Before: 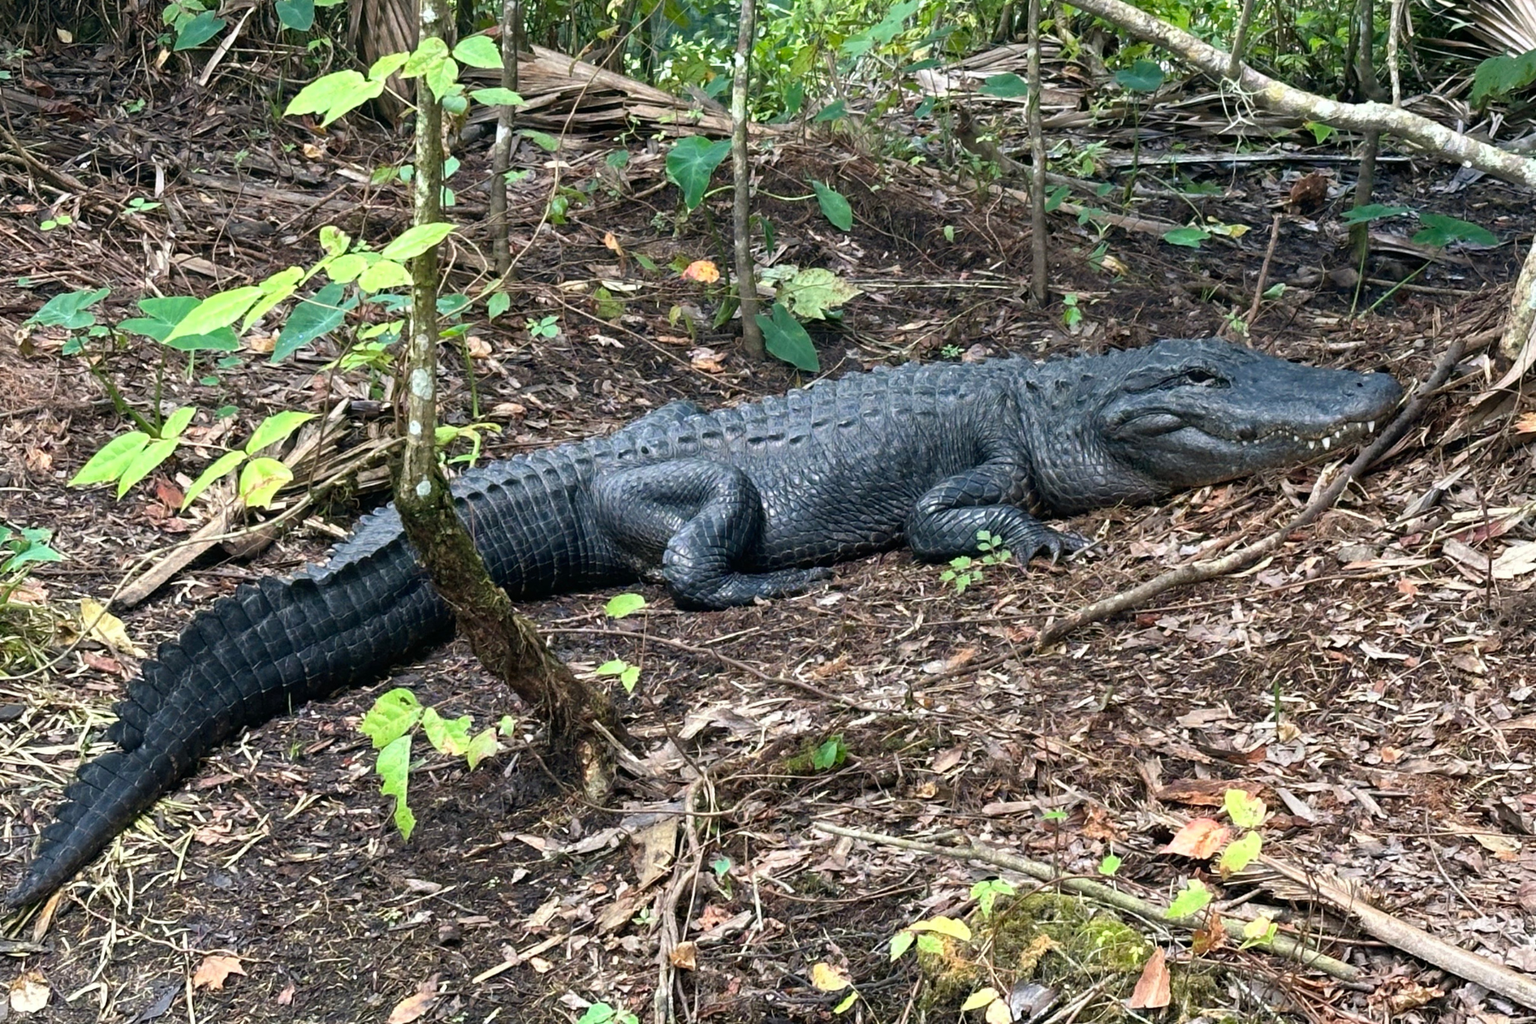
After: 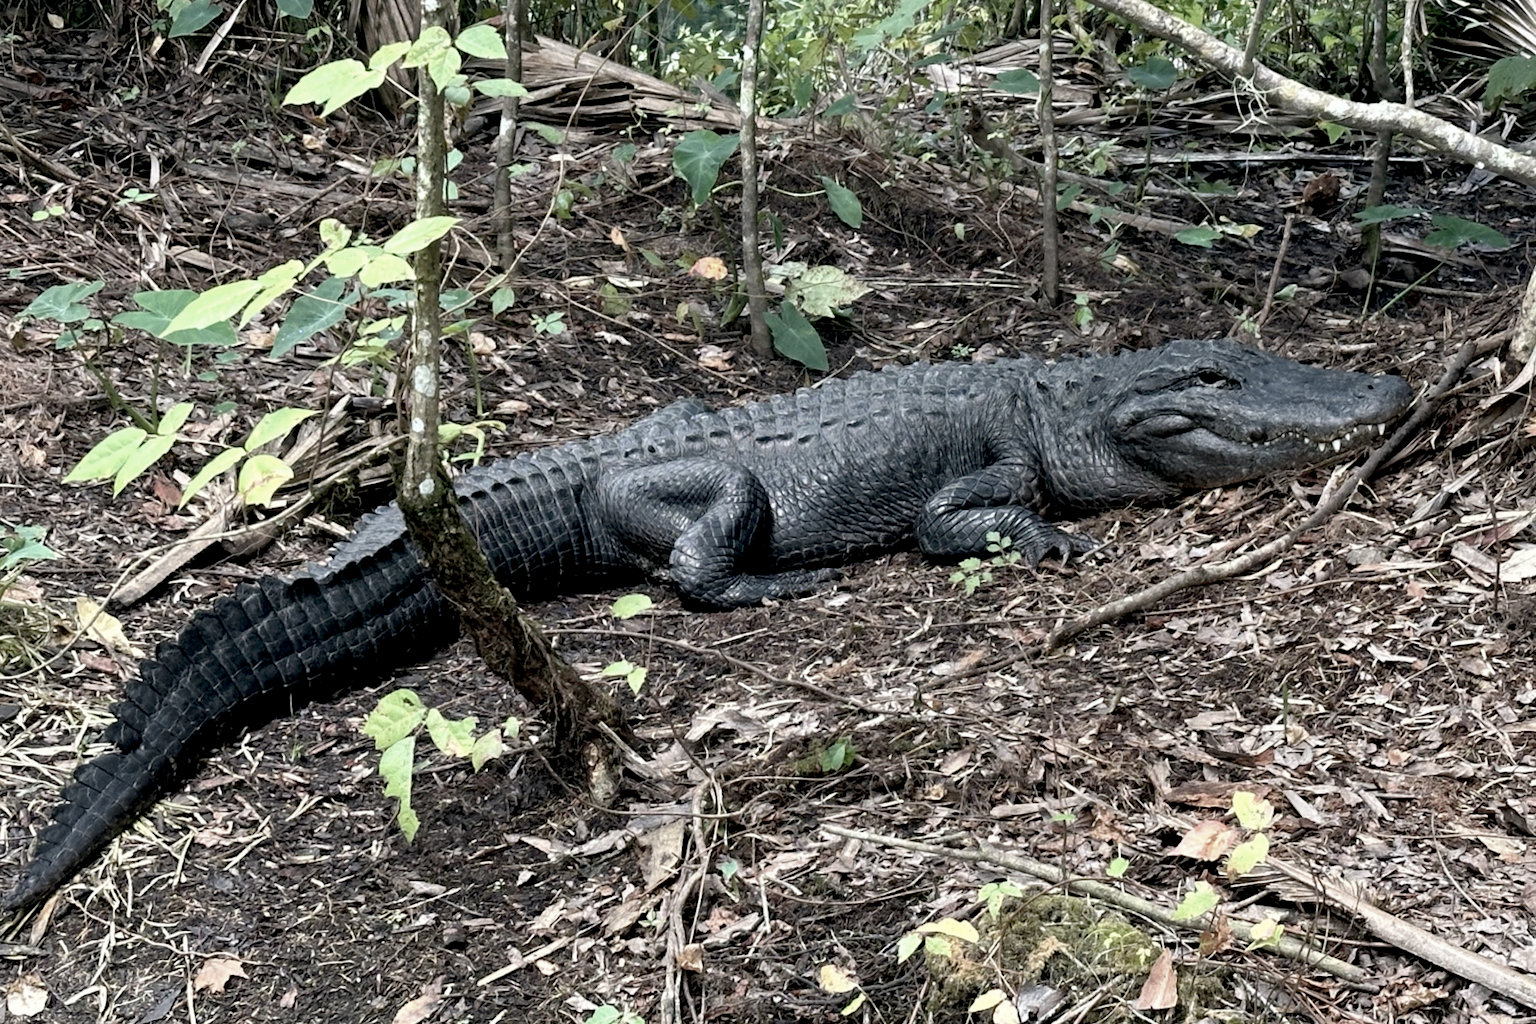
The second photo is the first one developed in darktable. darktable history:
rotate and perspective: rotation 0.174°, lens shift (vertical) 0.013, lens shift (horizontal) 0.019, shear 0.001, automatic cropping original format, crop left 0.007, crop right 0.991, crop top 0.016, crop bottom 0.997
color correction: saturation 0.5
exposure: black level correction 0.012, compensate highlight preservation false
